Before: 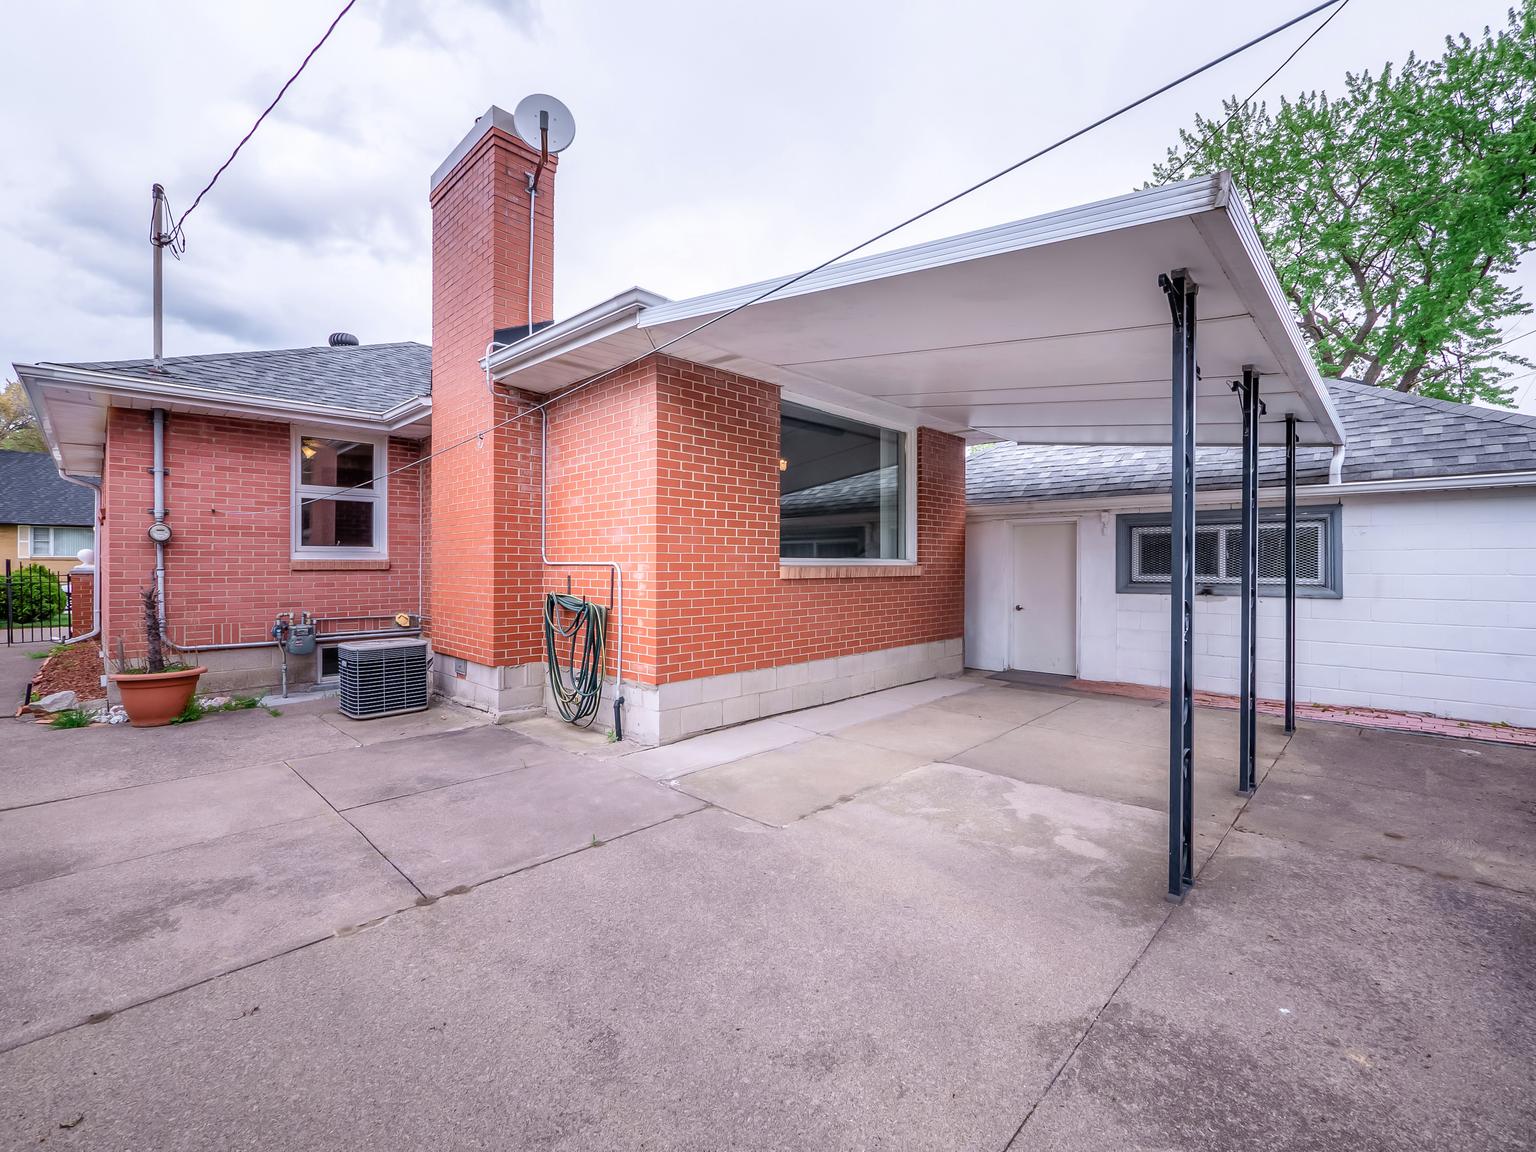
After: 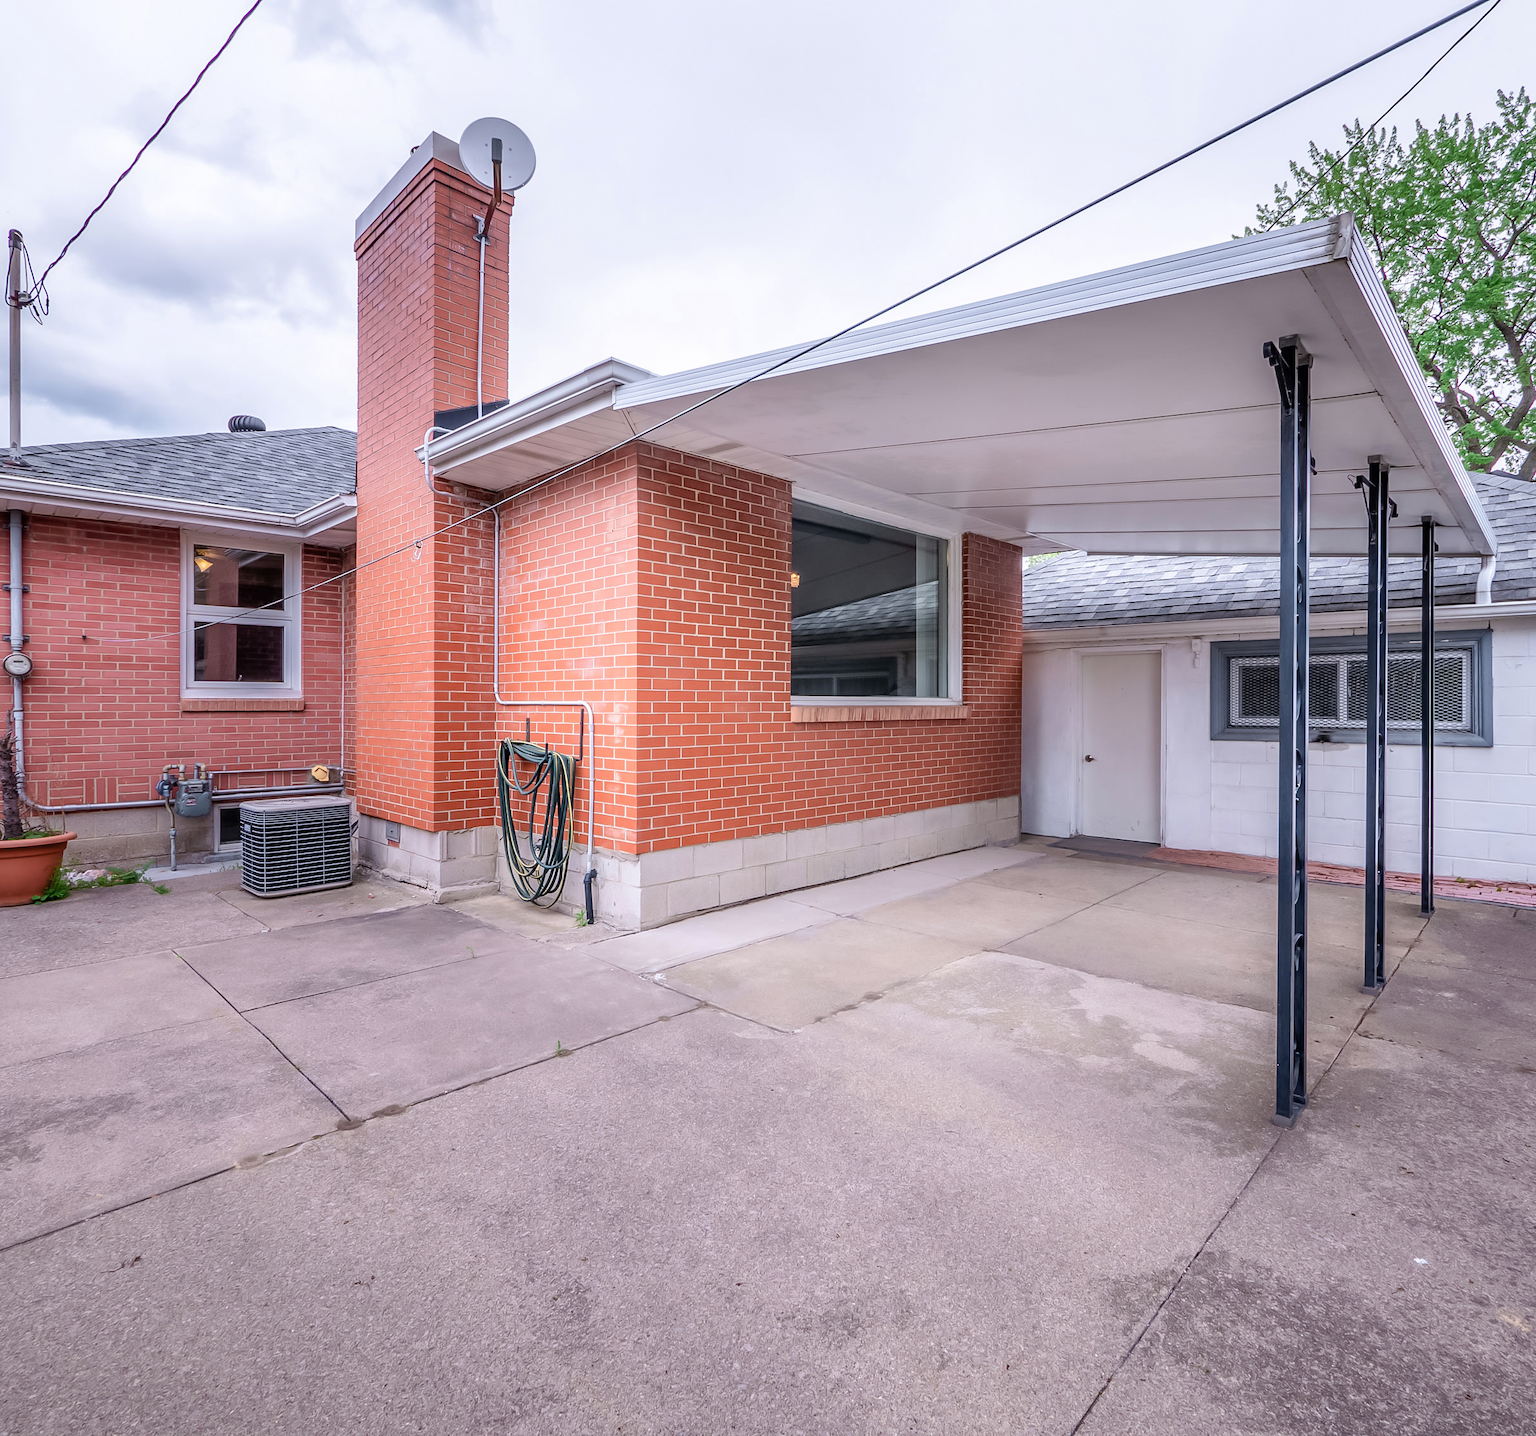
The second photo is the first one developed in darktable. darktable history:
crop and rotate: left 9.511%, right 10.299%
